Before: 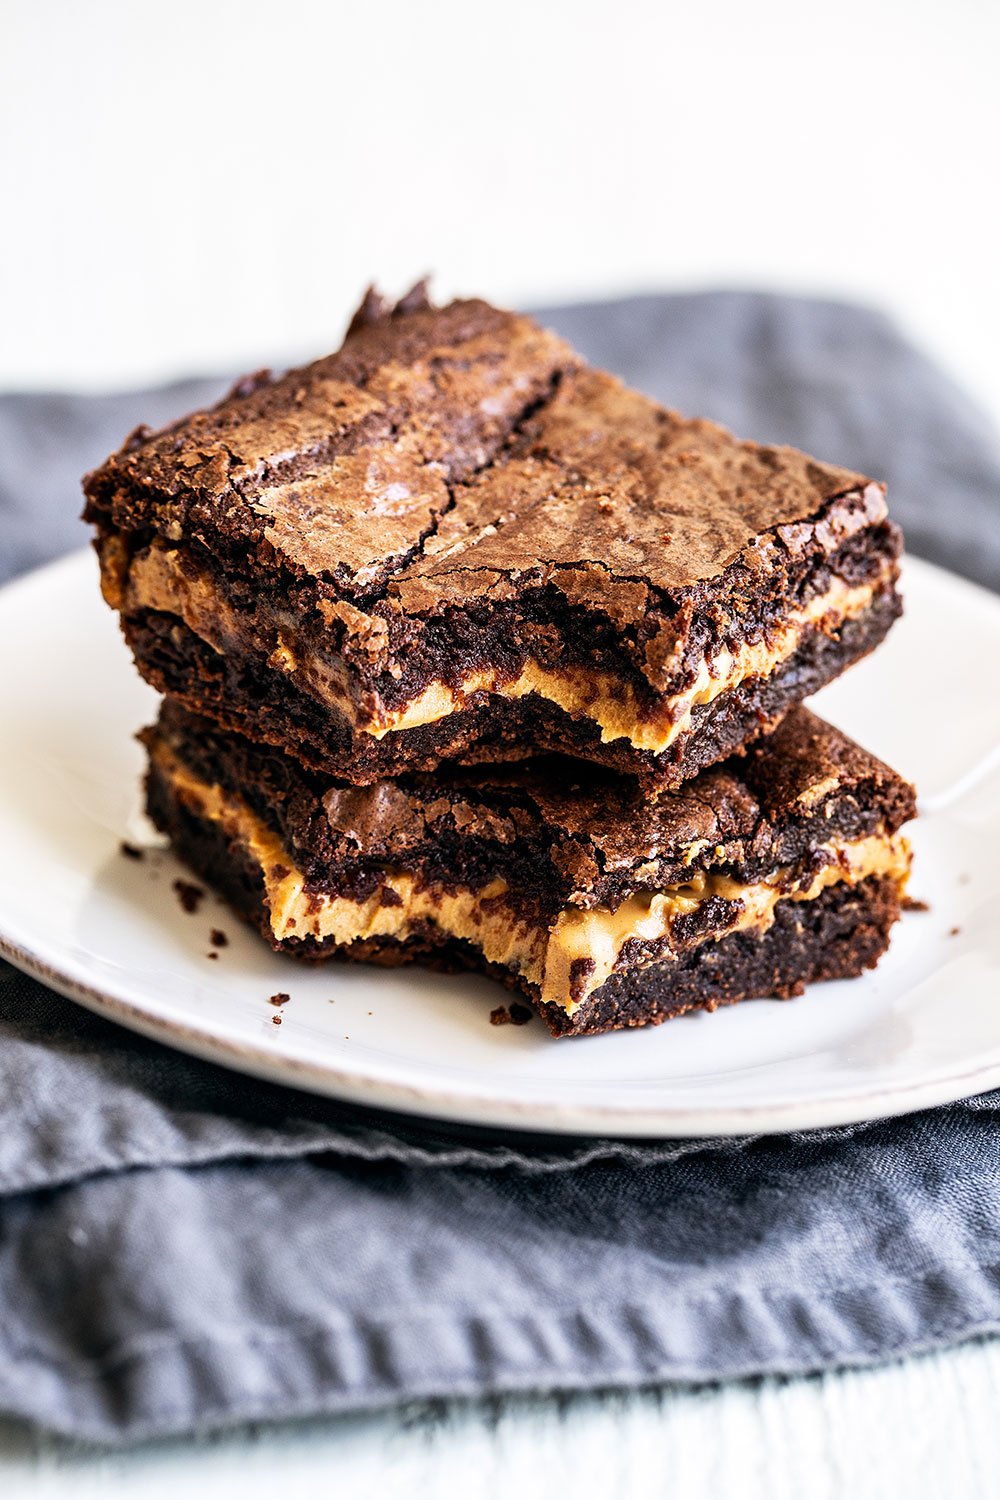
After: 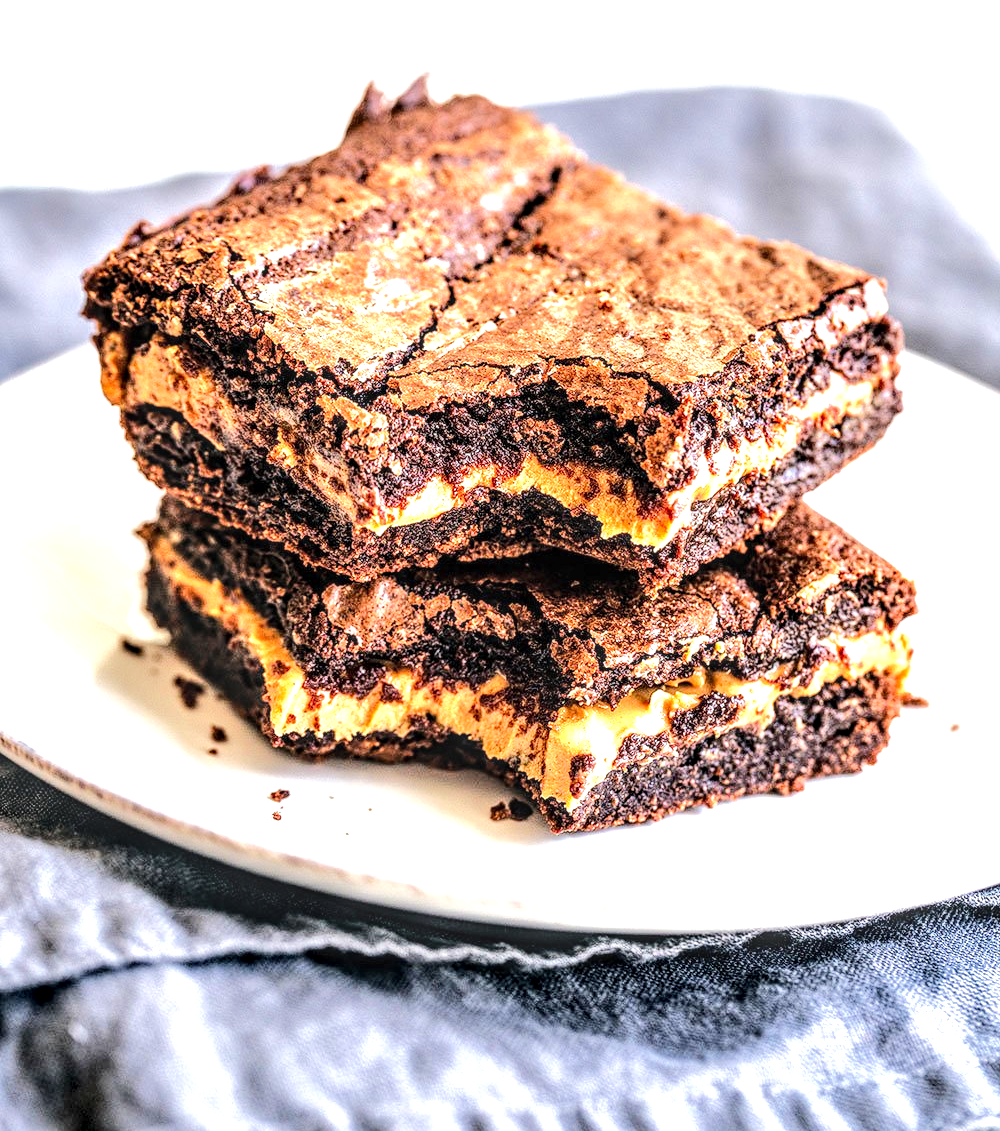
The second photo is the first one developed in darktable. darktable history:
crop: top 13.649%, bottom 10.935%
exposure: black level correction 0, exposure 0.697 EV, compensate highlight preservation false
local contrast: highlights 0%, shadows 4%, detail 181%
tone equalizer: -7 EV 0.164 EV, -6 EV 0.581 EV, -5 EV 1.11 EV, -4 EV 1.36 EV, -3 EV 1.16 EV, -2 EV 0.6 EV, -1 EV 0.149 EV, edges refinement/feathering 500, mask exposure compensation -1.57 EV, preserve details no
